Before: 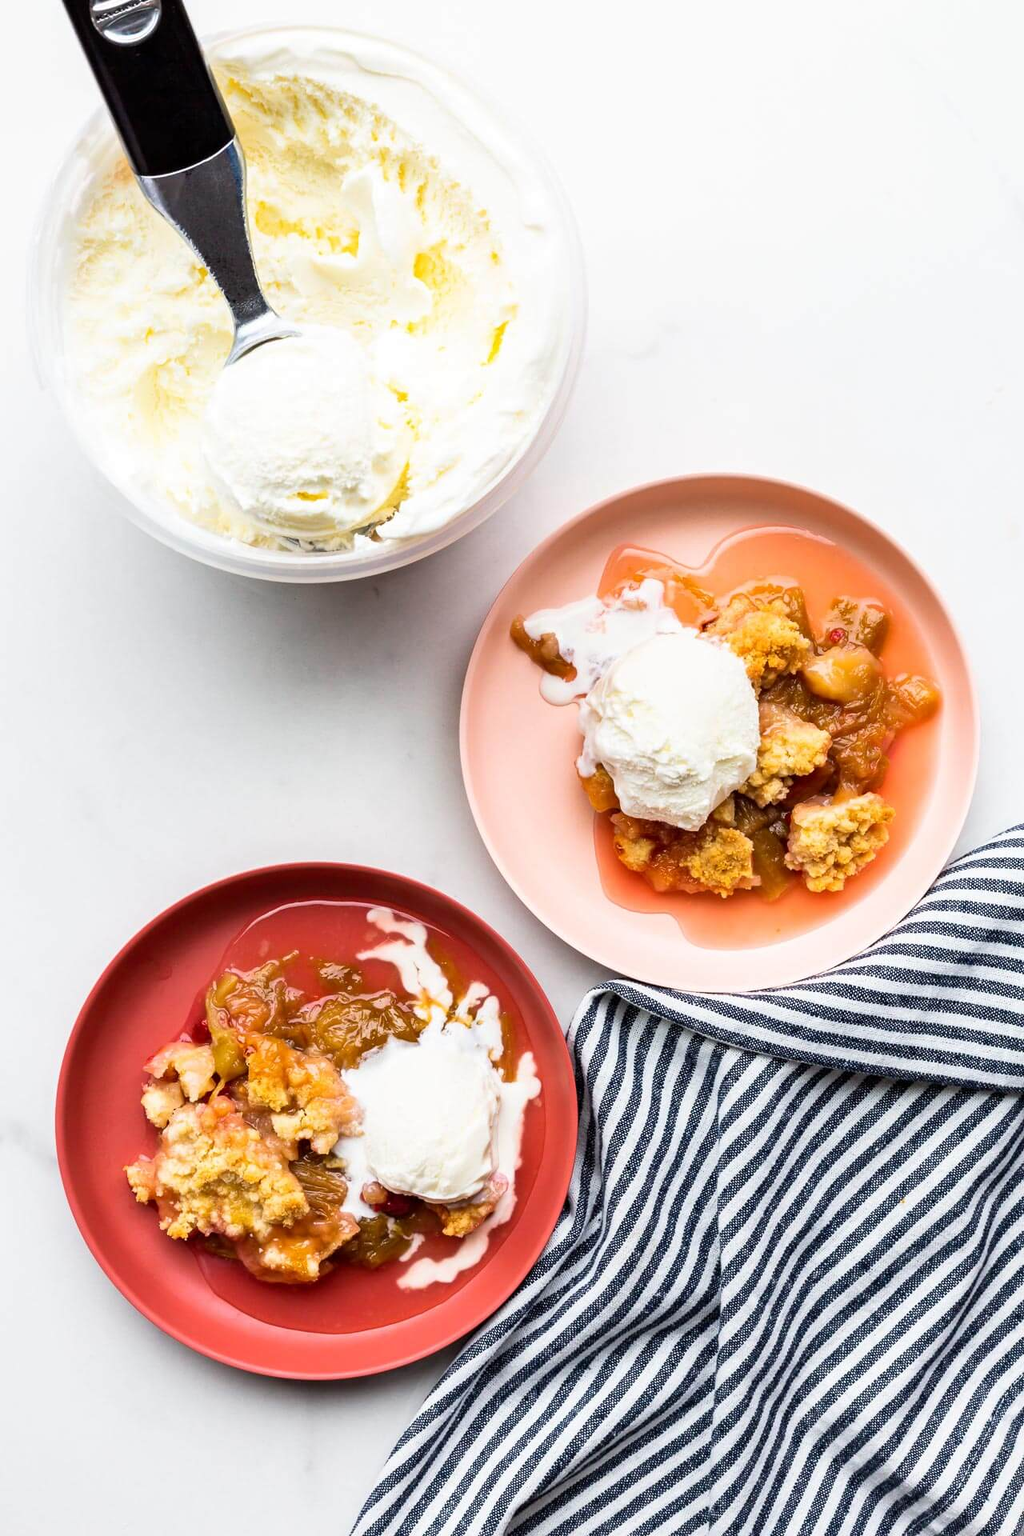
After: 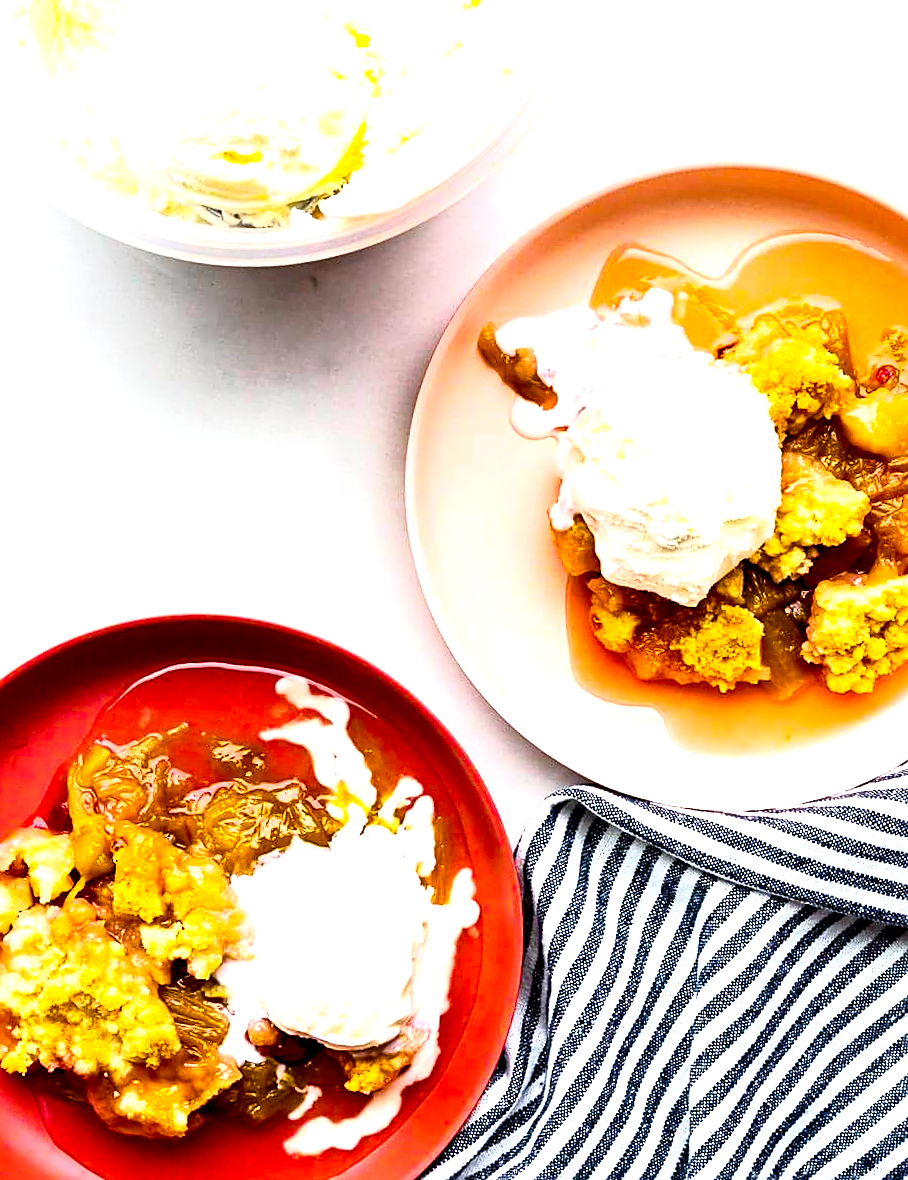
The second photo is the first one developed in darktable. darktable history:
crop and rotate: angle -3.74°, left 9.857%, top 20.75%, right 12.39%, bottom 11.865%
color balance rgb: global offset › luminance -0.891%, linear chroma grading › global chroma 14.507%, perceptual saturation grading › global saturation 29.628%
exposure: black level correction 0, exposure 0.697 EV, compensate highlight preservation false
sharpen: on, module defaults
local contrast: highlights 107%, shadows 98%, detail 119%, midtone range 0.2
tone curve: curves: ch0 [(0, 0) (0.042, 0.01) (0.223, 0.123) (0.59, 0.574) (0.802, 0.868) (1, 1)], color space Lab, independent channels, preserve colors none
